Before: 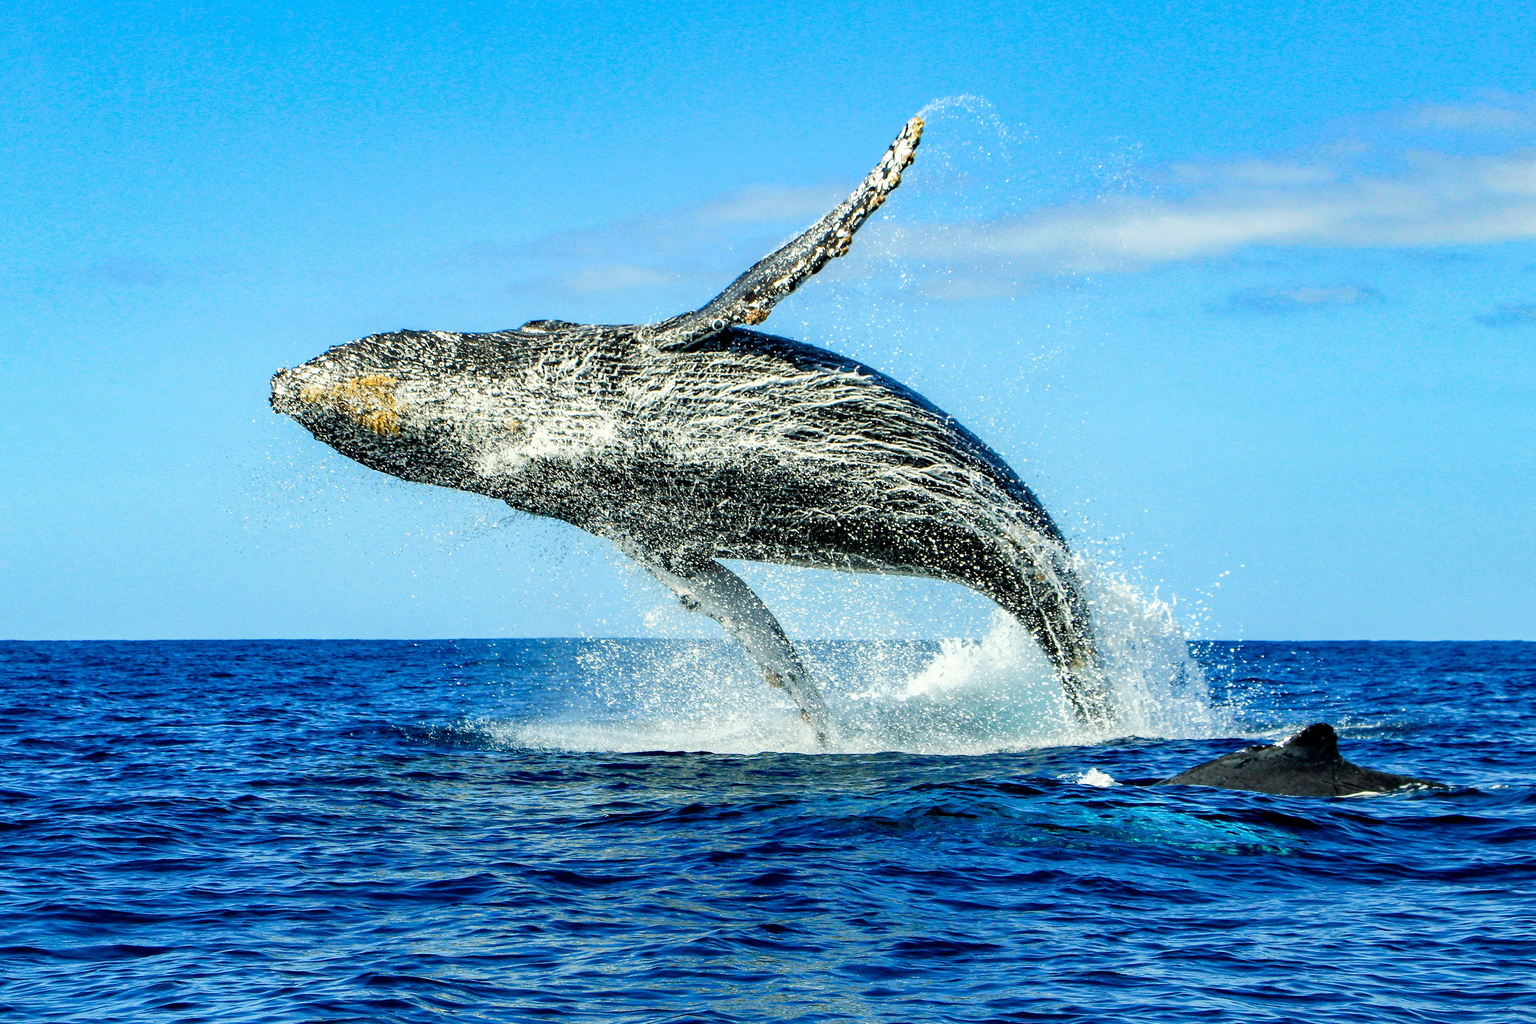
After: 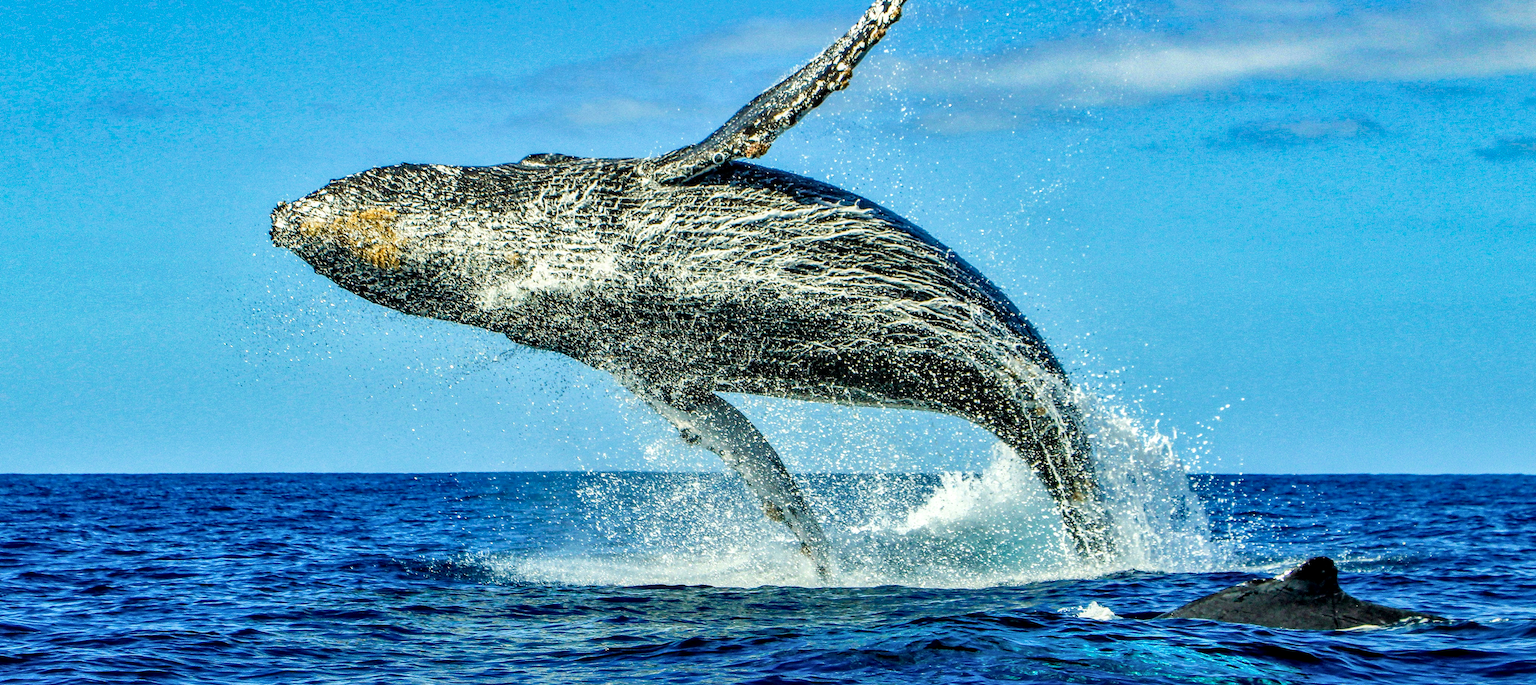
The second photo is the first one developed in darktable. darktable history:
velvia: on, module defaults
local contrast: on, module defaults
crop: top 16.325%, bottom 16.76%
shadows and highlights: shadows 39.81, highlights -54.31, low approximation 0.01, soften with gaussian
